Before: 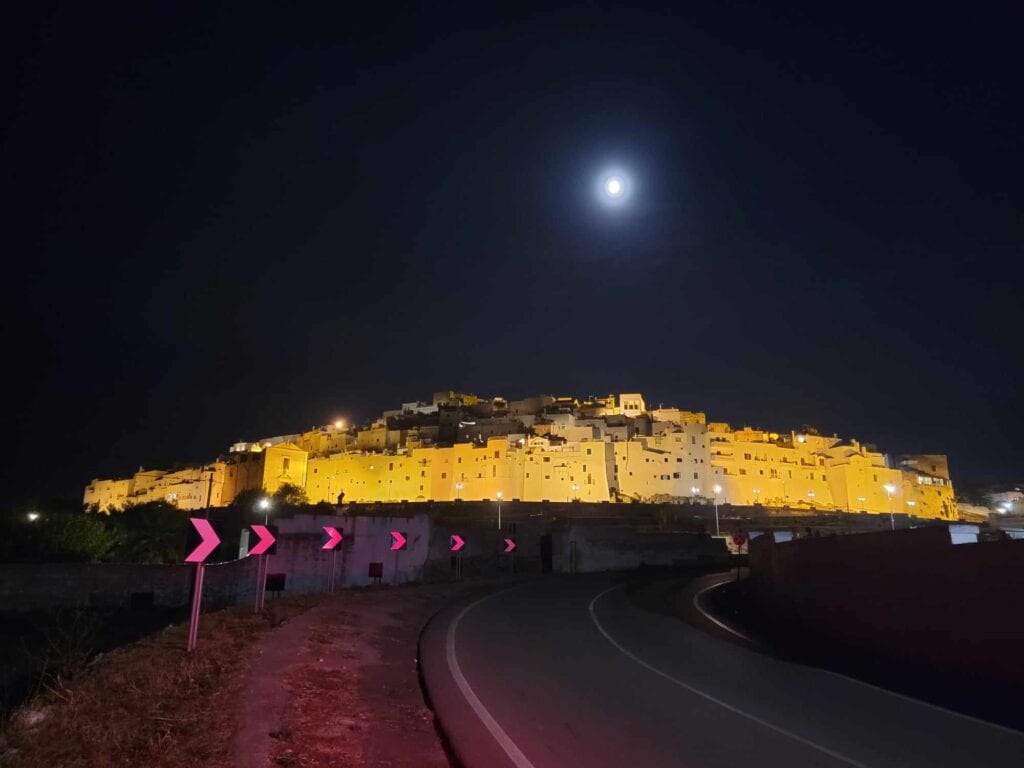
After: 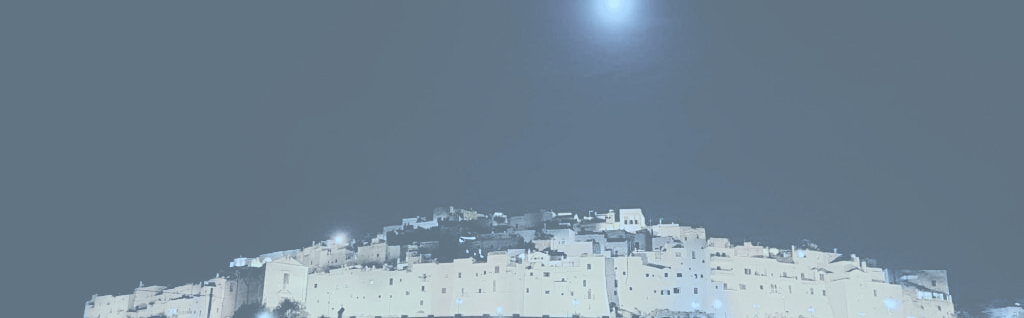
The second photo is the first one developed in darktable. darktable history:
exposure: exposure -0.046 EV, compensate exposure bias true, compensate highlight preservation false
filmic rgb: black relative exposure -7.61 EV, white relative exposure 4.66 EV, target black luminance 0%, hardness 3.49, latitude 50.32%, contrast 1.025, highlights saturation mix 9.4%, shadows ↔ highlights balance -0.142%
crop and rotate: top 24.106%, bottom 34.443%
sharpen: on, module defaults
color correction: highlights a* -9.16, highlights b* -22.65
color balance rgb: shadows lift › luminance -40.898%, shadows lift › chroma 14.39%, shadows lift › hue 259.98°, perceptual saturation grading › global saturation 31.154%, perceptual brilliance grading › global brilliance -16.963%, perceptual brilliance grading › highlights 28.409%, global vibrance 0.273%
contrast brightness saturation: contrast -0.318, brightness 0.743, saturation -0.782
